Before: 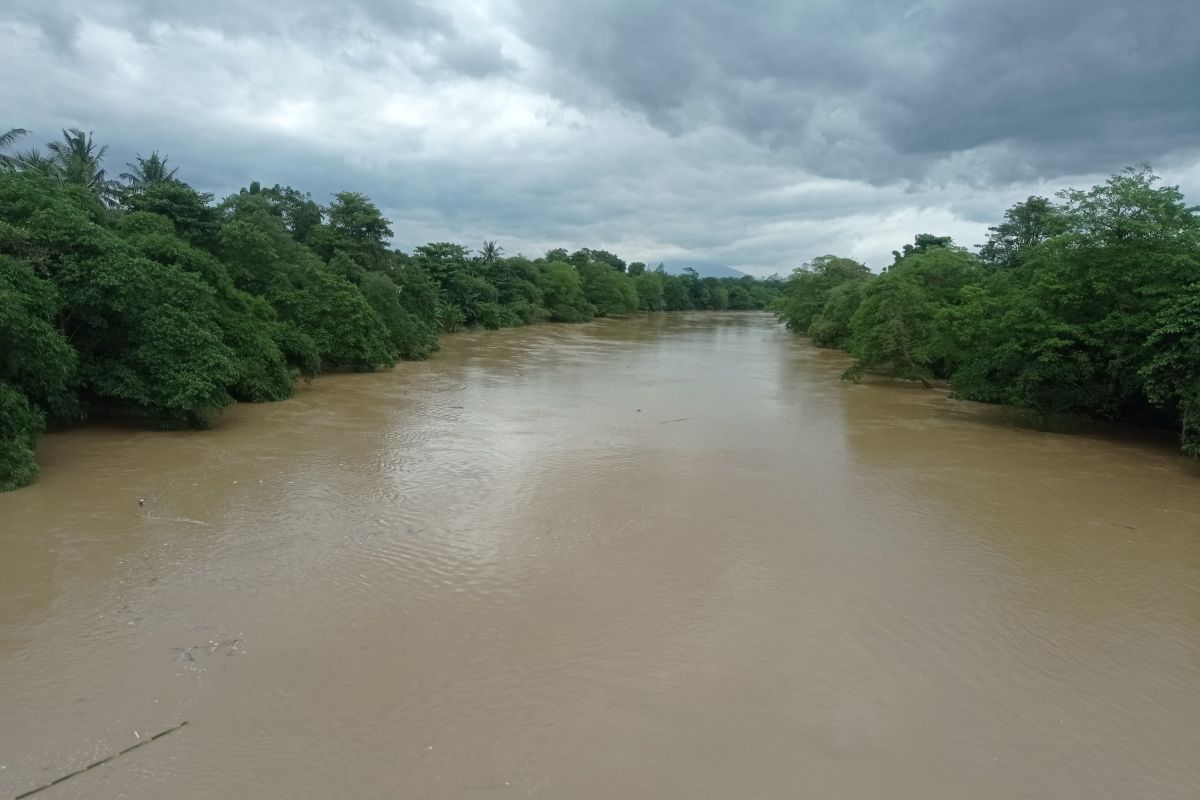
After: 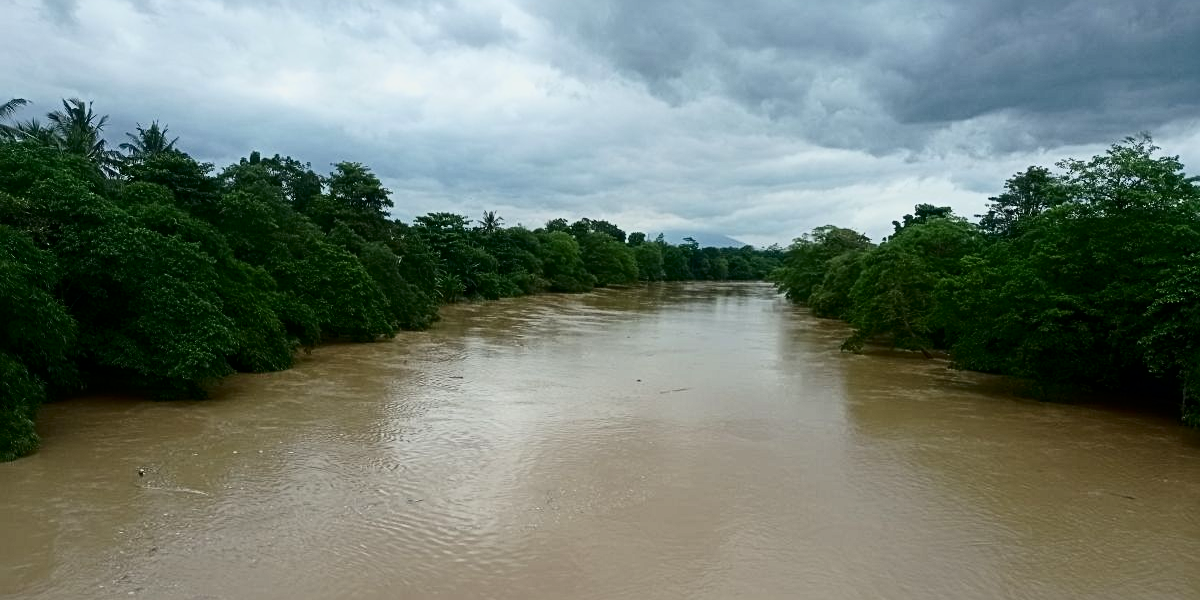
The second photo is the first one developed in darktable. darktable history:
crop: top 3.857%, bottom 21.132%
contrast brightness saturation: contrast 0.32, brightness -0.08, saturation 0.17
filmic rgb: black relative exposure -15 EV, white relative exposure 3 EV, threshold 6 EV, target black luminance 0%, hardness 9.27, latitude 99%, contrast 0.912, shadows ↔ highlights balance 0.505%, add noise in highlights 0, color science v3 (2019), use custom middle-gray values true, iterations of high-quality reconstruction 0, contrast in highlights soft, enable highlight reconstruction true
sharpen: radius 2.167, amount 0.381, threshold 0
